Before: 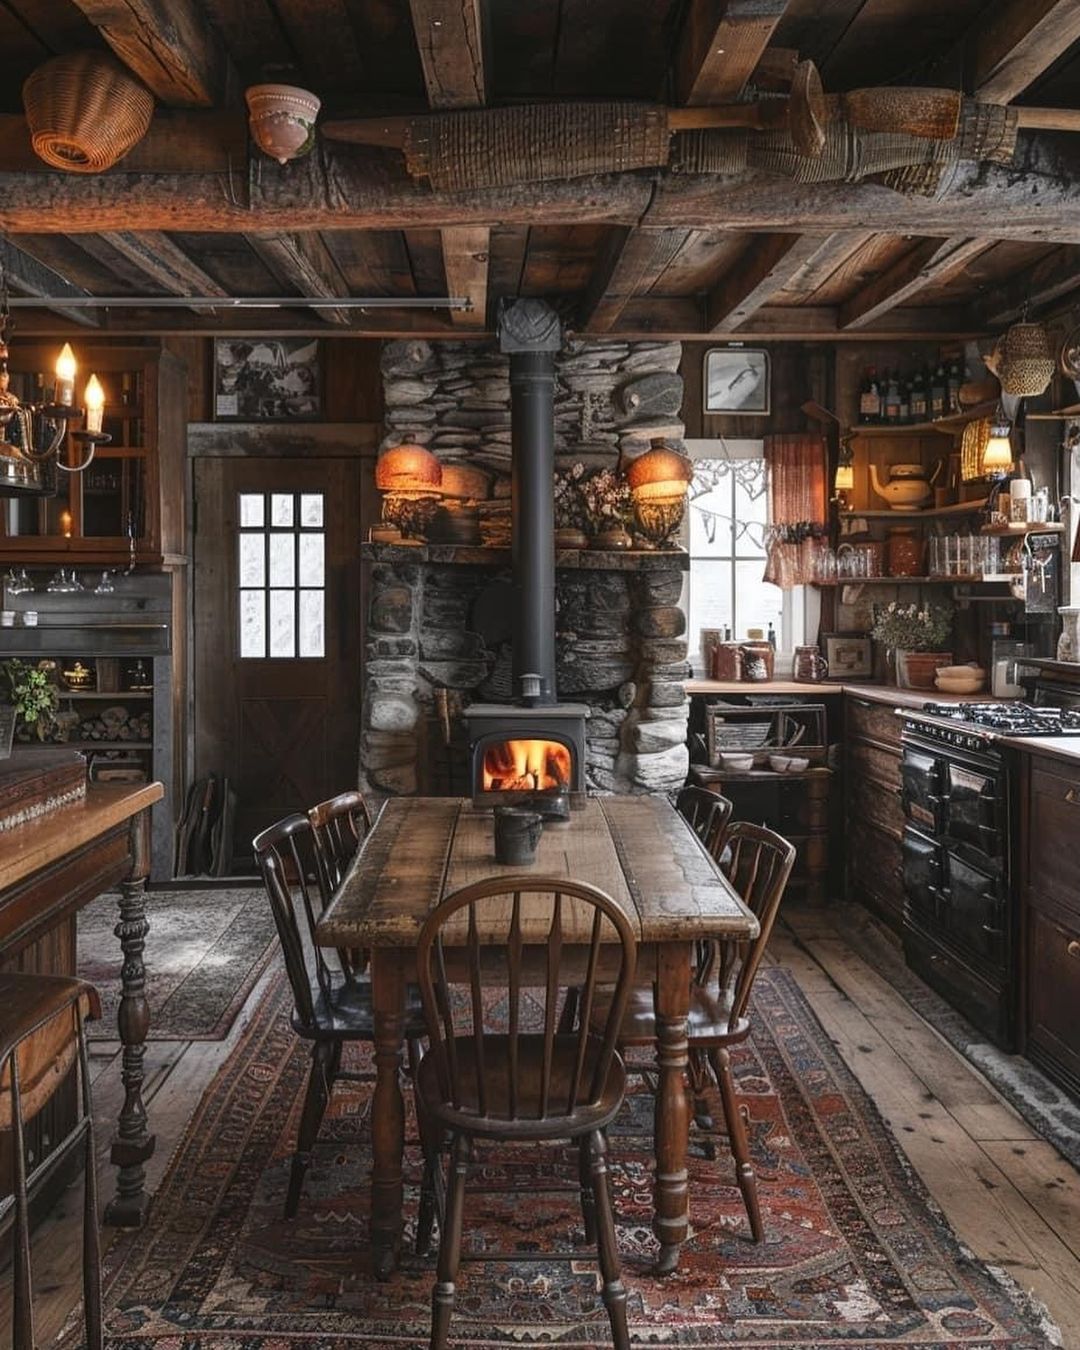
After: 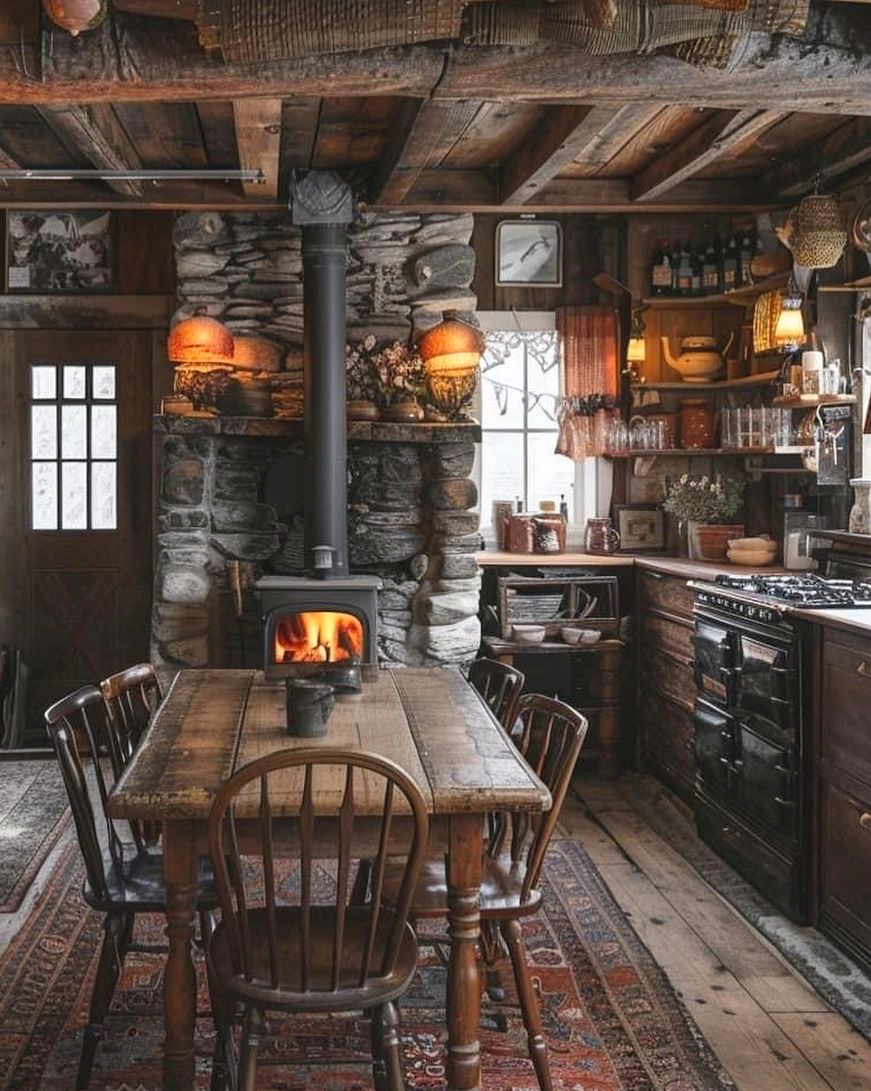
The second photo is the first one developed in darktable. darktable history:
contrast brightness saturation: contrast 0.032, brightness 0.064, saturation 0.121
crop: left 19.267%, top 9.538%, right 0.001%, bottom 9.574%
